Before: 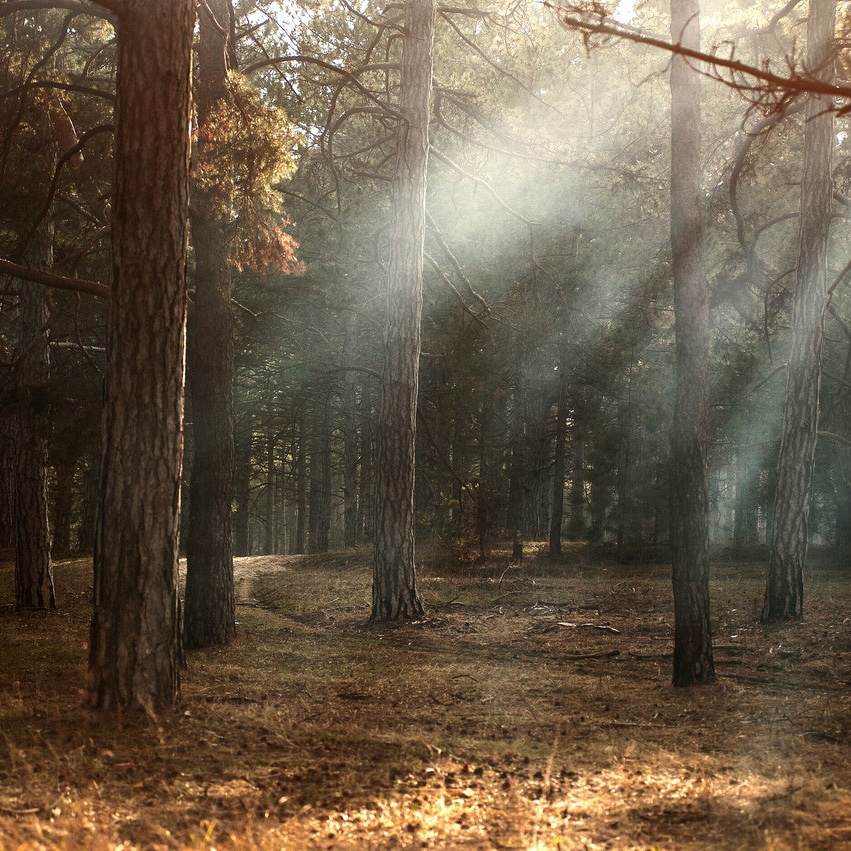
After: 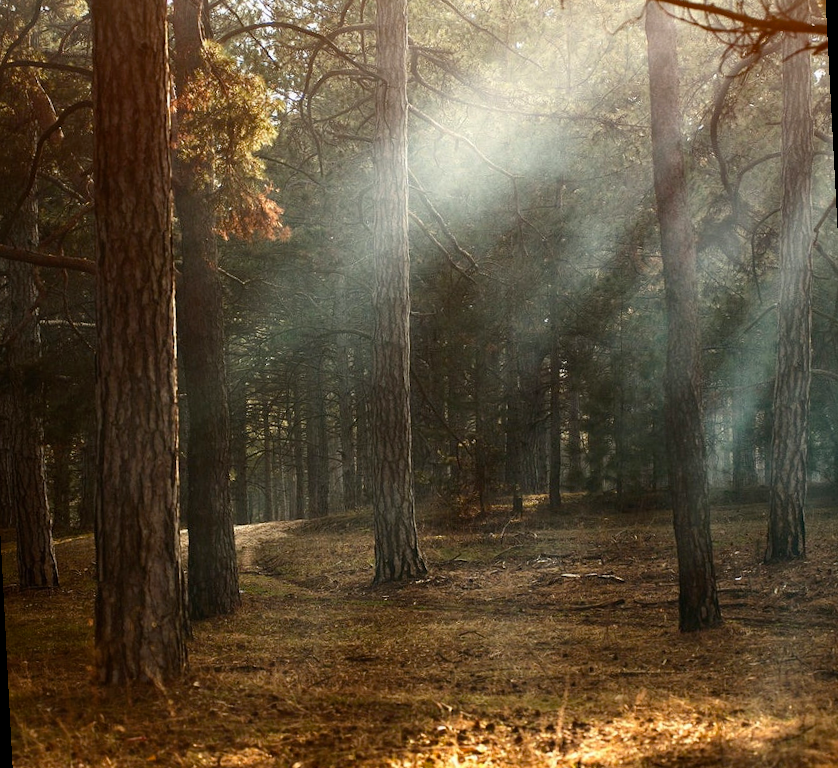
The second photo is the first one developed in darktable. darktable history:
color balance rgb: linear chroma grading › shadows -8%, linear chroma grading › global chroma 10%, perceptual saturation grading › global saturation 2%, perceptual saturation grading › highlights -2%, perceptual saturation grading › mid-tones 4%, perceptual saturation grading › shadows 8%, perceptual brilliance grading › global brilliance 2%, perceptual brilliance grading › highlights -4%, global vibrance 16%, saturation formula JzAzBz (2021)
haze removal: compatibility mode true, adaptive false
rotate and perspective: rotation -3°, crop left 0.031, crop right 0.968, crop top 0.07, crop bottom 0.93
